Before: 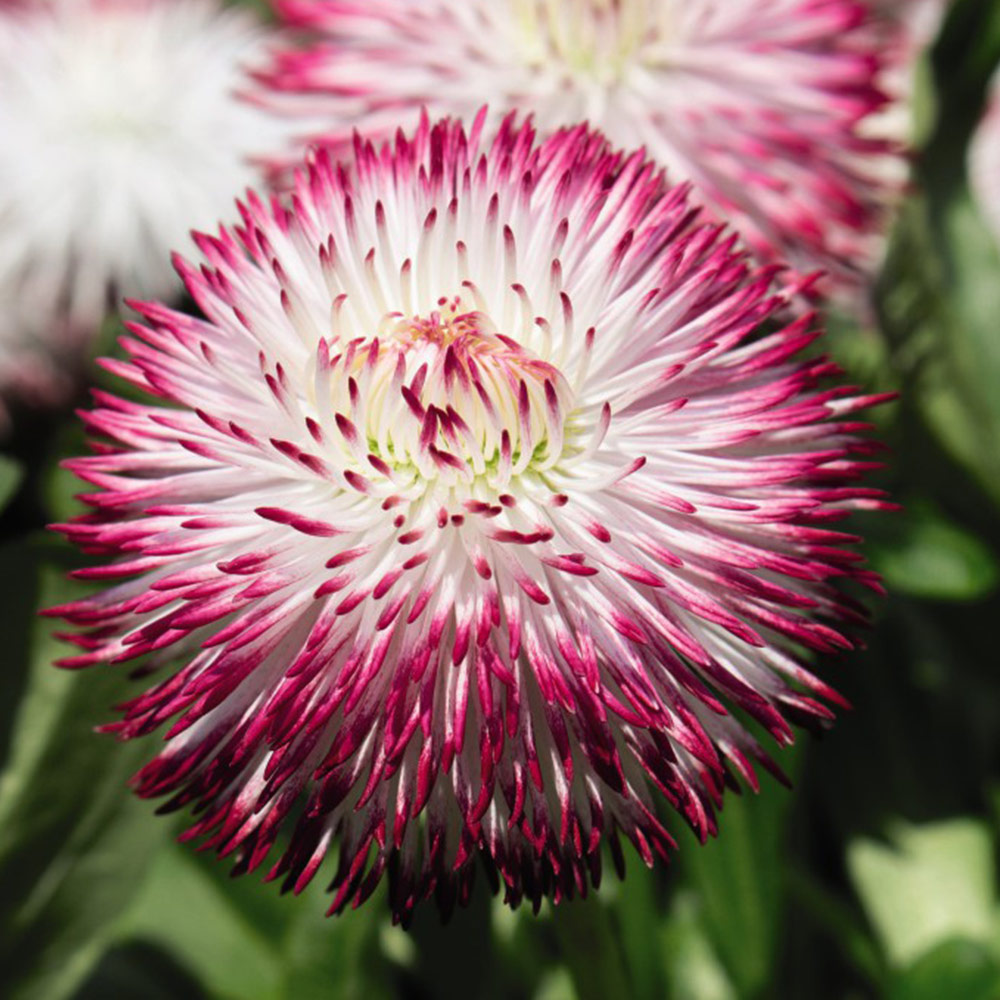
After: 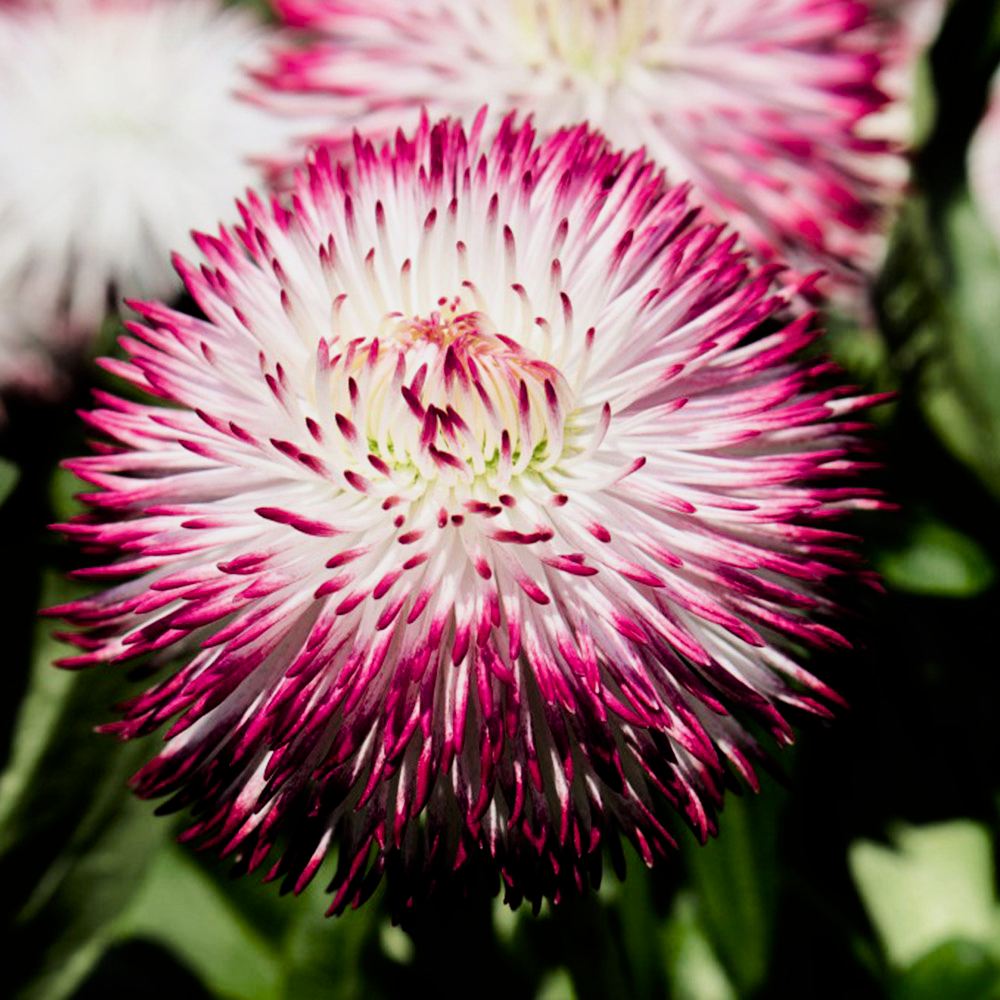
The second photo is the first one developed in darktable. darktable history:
filmic rgb: black relative exposure -5.42 EV, white relative exposure 2.85 EV, dynamic range scaling -37.73%, hardness 4, contrast 1.605, highlights saturation mix -0.93%
shadows and highlights: shadows -20, white point adjustment -2, highlights -35
color balance rgb: perceptual saturation grading › global saturation 20%, perceptual saturation grading › highlights -25%, perceptual saturation grading › shadows 25%
